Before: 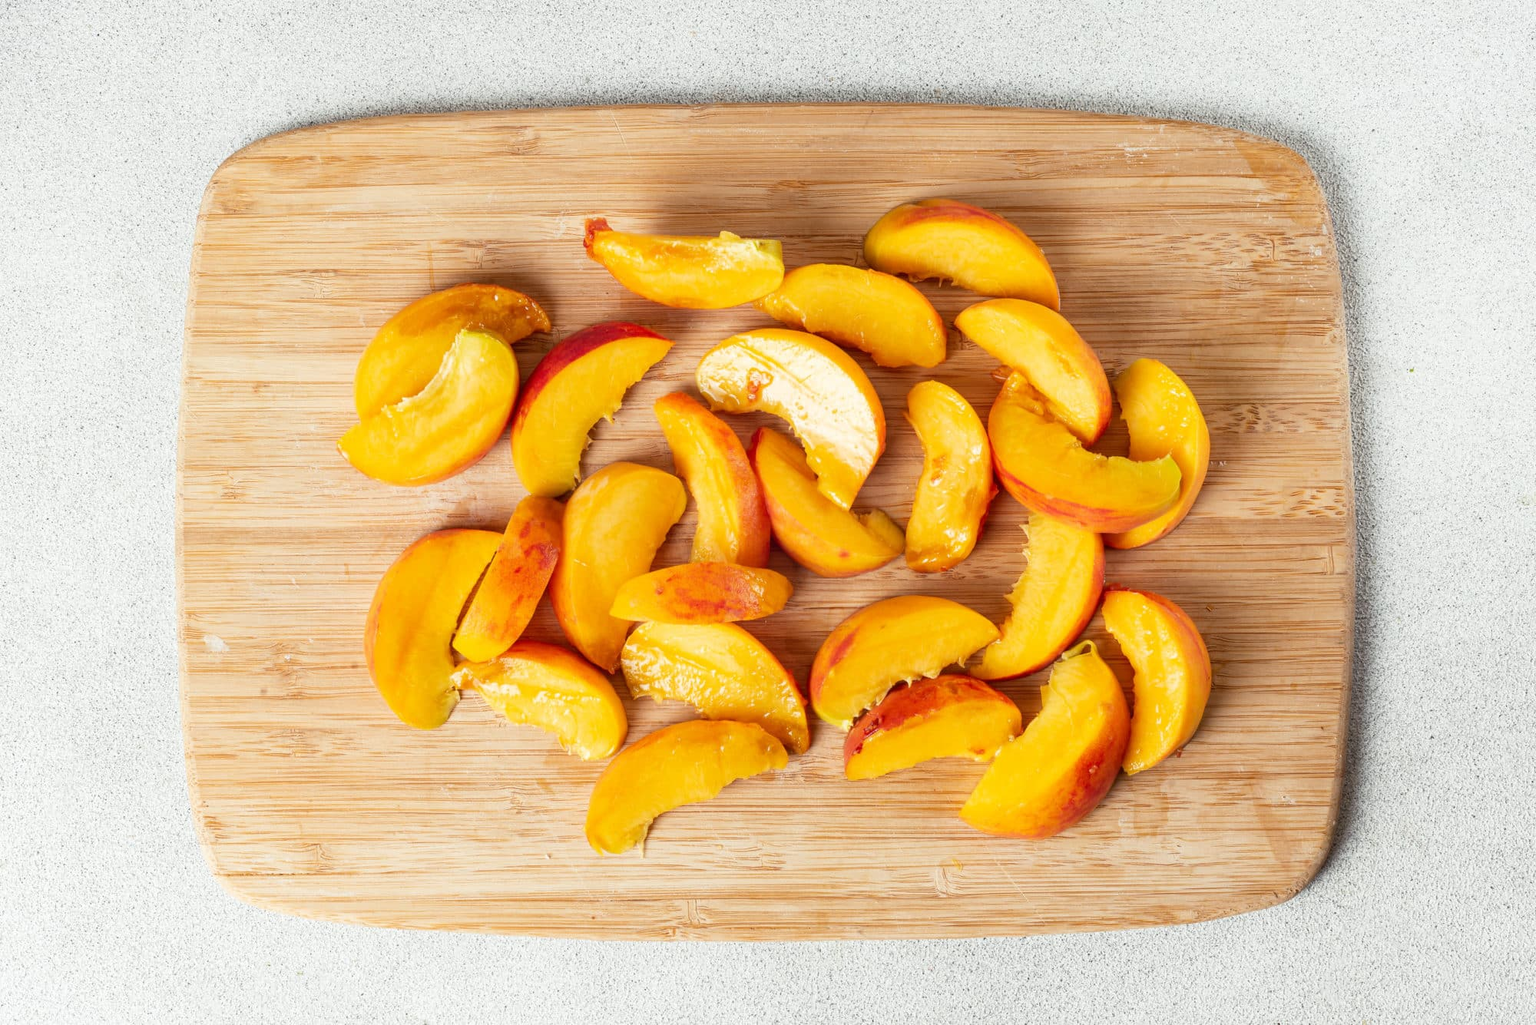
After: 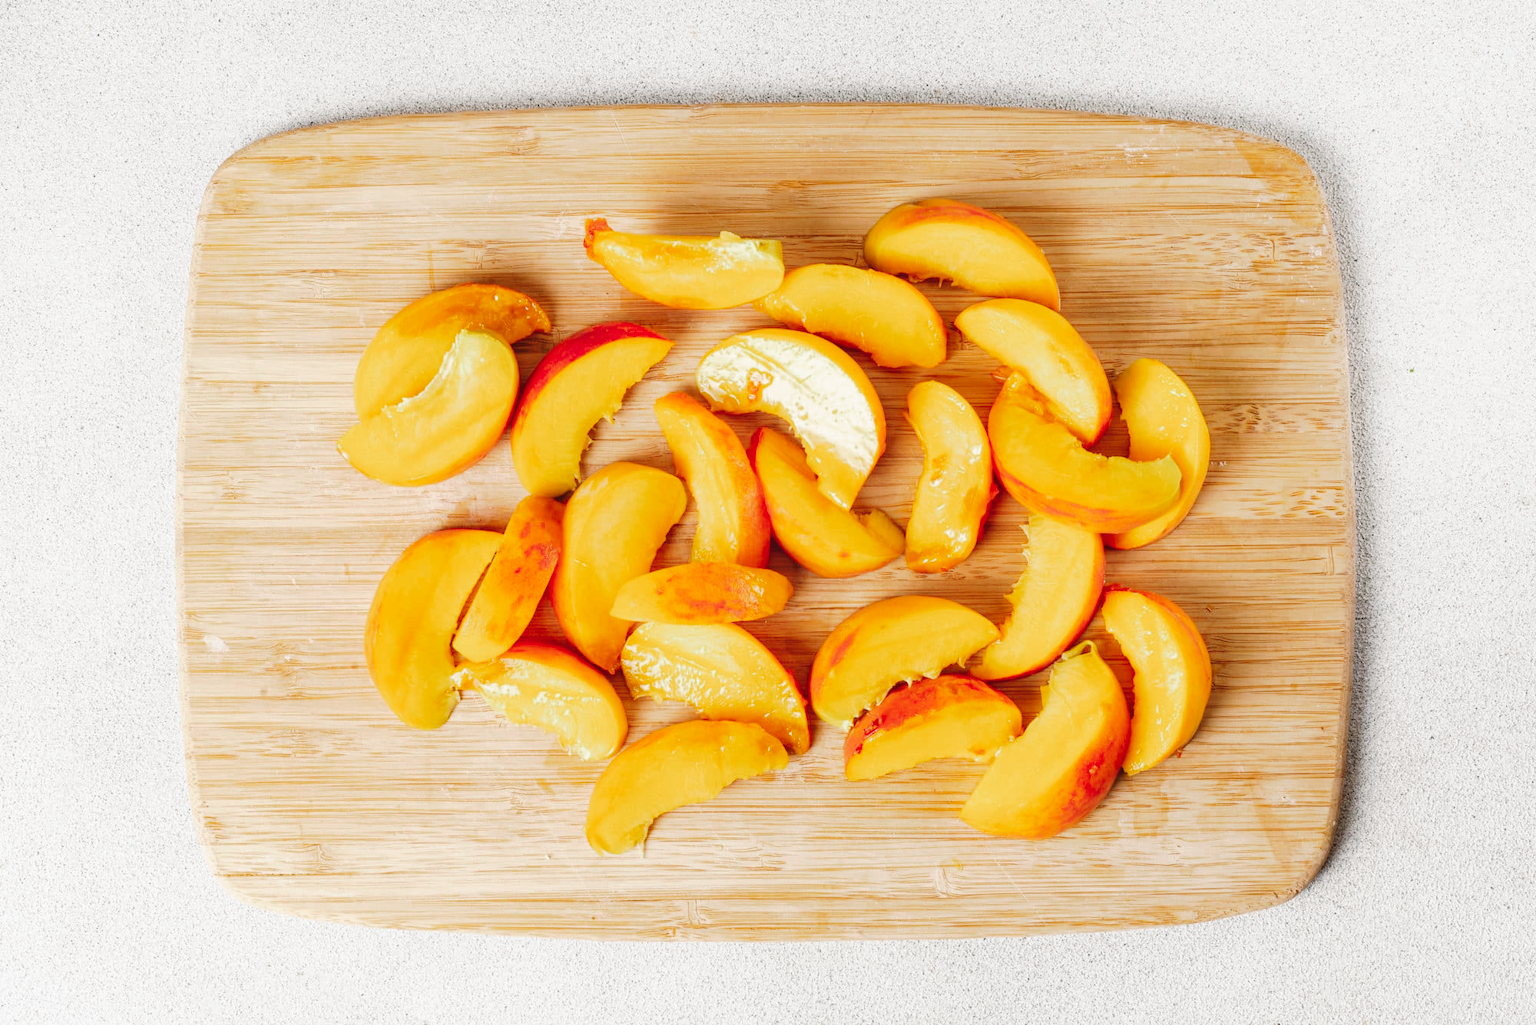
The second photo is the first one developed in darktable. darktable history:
tone curve: curves: ch0 [(0, 0) (0.003, 0.039) (0.011, 0.041) (0.025, 0.048) (0.044, 0.065) (0.069, 0.084) (0.1, 0.104) (0.136, 0.137) (0.177, 0.19) (0.224, 0.245) (0.277, 0.32) (0.335, 0.409) (0.399, 0.496) (0.468, 0.58) (0.543, 0.656) (0.623, 0.733) (0.709, 0.796) (0.801, 0.852) (0.898, 0.93) (1, 1)], preserve colors none
color look up table: target L [94.53, 88.02, 83.73, 85.18, 87.32, 82.91, 62.74, 63.7, 58.65, 66.48, 53.46, 45.57, 53.97, 25.77, 200.37, 82.11, 71.9, 72.66, 62.14, 55.19, 52.69, 48.8, 48.26, 39.74, 30.92, 28.66, 17.25, 87.81, 81.14, 73.62, 64.8, 61.27, 59.99, 65.32, 57.56, 61.66, 42.48, 42.92, 30.82, 21.23, 15.61, 1.845, 92.53, 79.75, 68.78, 52.31, 43.88, 44.26, 40.13], target a [-11.01, -19.24, -37.17, -18.76, -55.74, -56.59, -18.19, -0.888, -10.73, -49.3, -51.84, -29.32, -8.348, -18.32, 0, 5.901, 28.36, 40.15, 49.06, 63.8, 19.1, 56.13, 64.13, 19.23, 7.531, 43.1, 14.31, 17.62, -0.46, 49.05, 20.96, 64.65, 5.39, 73.26, 80.17, 37.01, 66.65, 63.65, 22.36, 39.44, 3.309, 6.942, -18.73, -40.55, -39.26, -27.97, -9.34, -27.73, -13.28], target b [20.37, 11.47, 39.93, 50.56, -3.254, 28.48, 21.13, 33.42, 54.75, 10.08, 34.43, 23.01, 6.608, 21.26, 0, 11.68, 69.58, 20.29, 49.7, 23.02, 31.7, 53.83, 34.98, 41.15, 3.848, 13.51, 26.33, -11.76, -21.77, -33.55, -11.17, -3.98, -52.81, -46.82, -33.36, -30.13, -13.71, -59.21, -63.86, -36.38, -25.65, -2.89, -8.377, -19.16, -3.667, -25.4, -35.53, -6.844, -10.72], num patches 49
